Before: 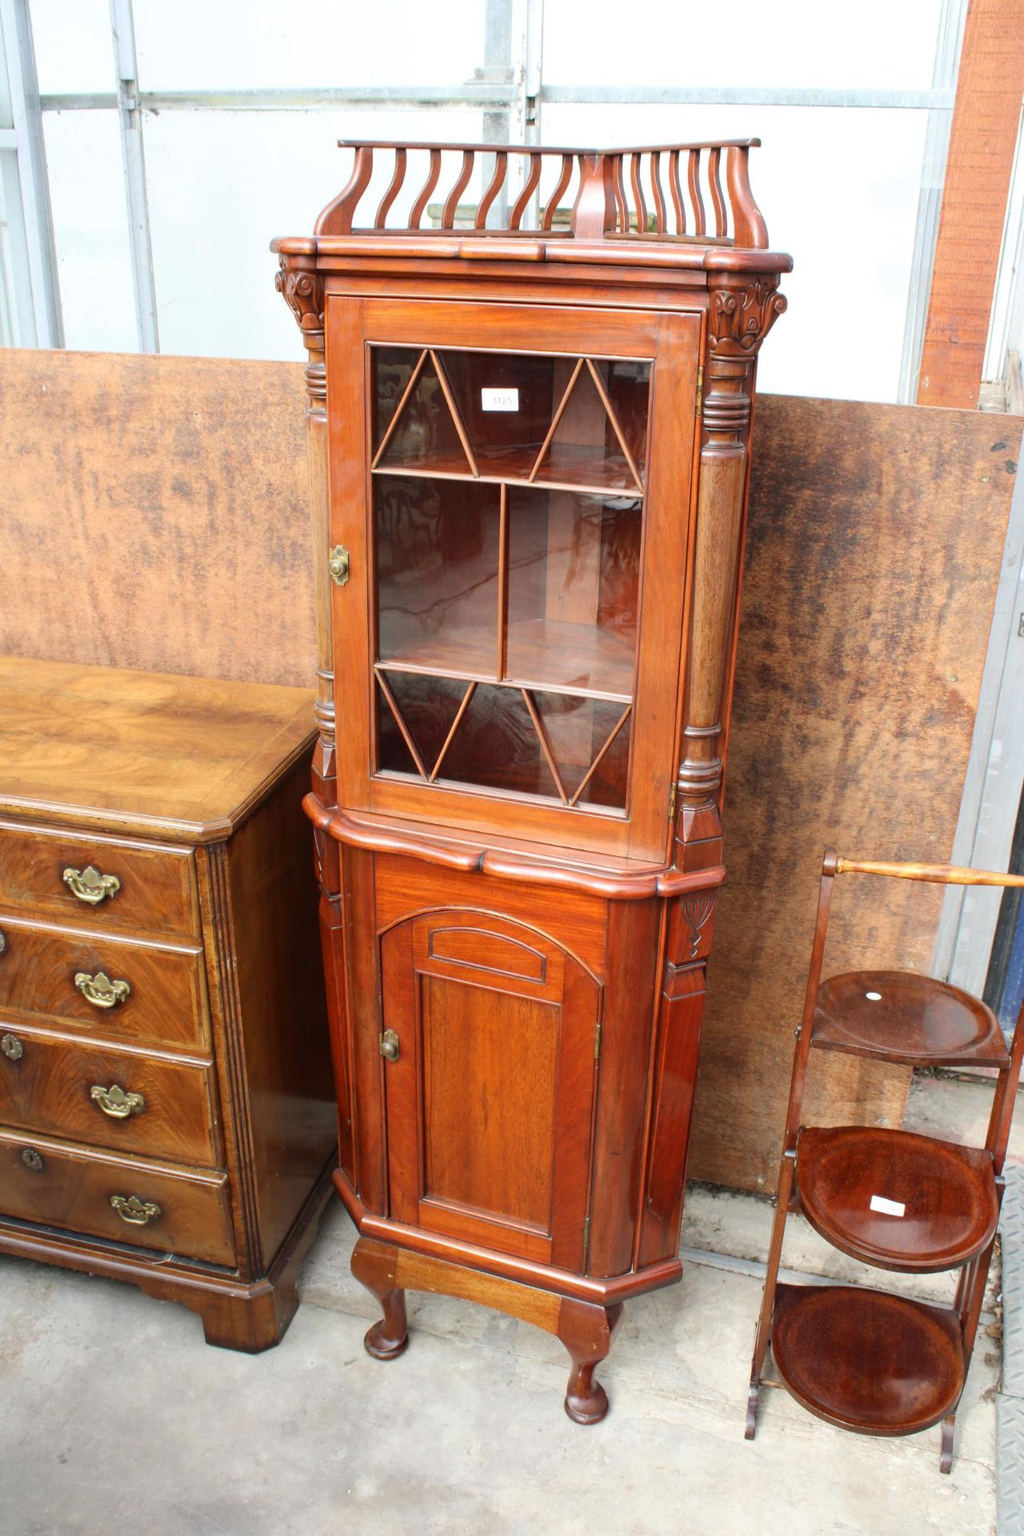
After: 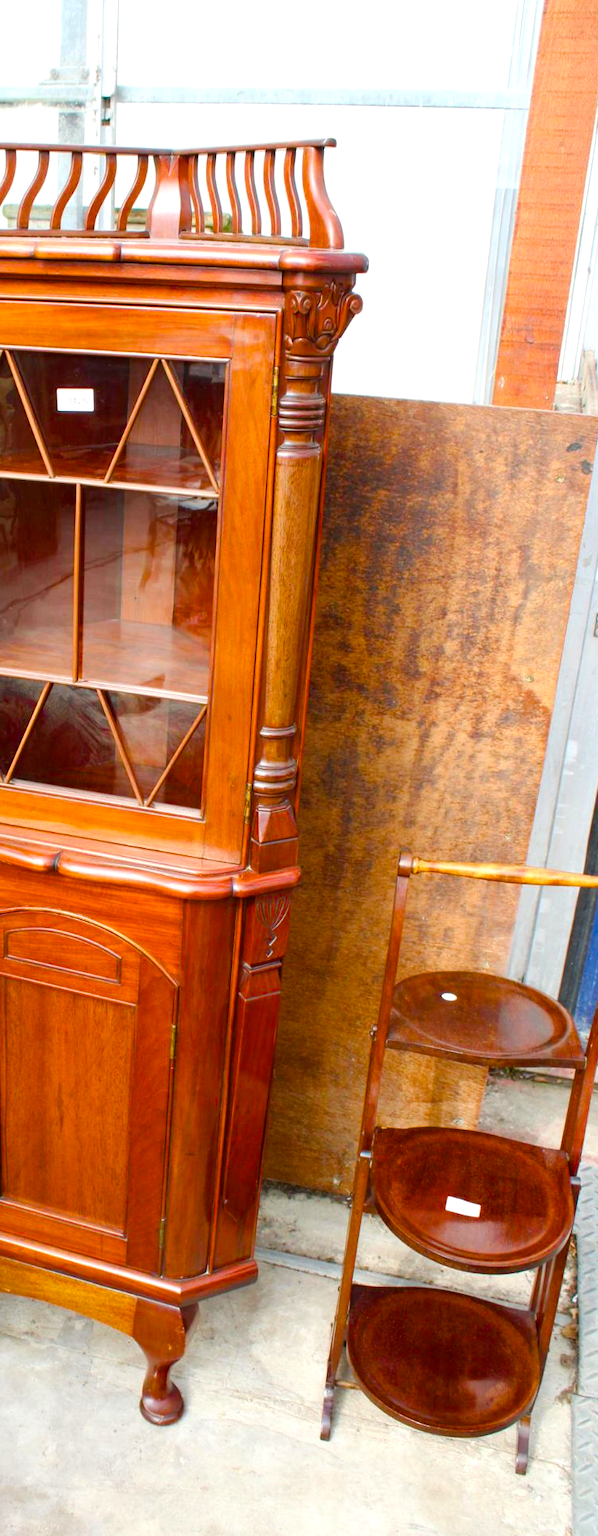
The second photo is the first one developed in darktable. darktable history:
color balance rgb: shadows fall-off 100.583%, perceptual saturation grading › global saturation 39.435%, perceptual saturation grading › highlights -25.638%, perceptual saturation grading › mid-tones 35.244%, perceptual saturation grading › shadows 35.649%, perceptual brilliance grading › global brilliance 4.564%, mask middle-gray fulcrum 21.762%, global vibrance 9.883%
crop: left 41.539%
